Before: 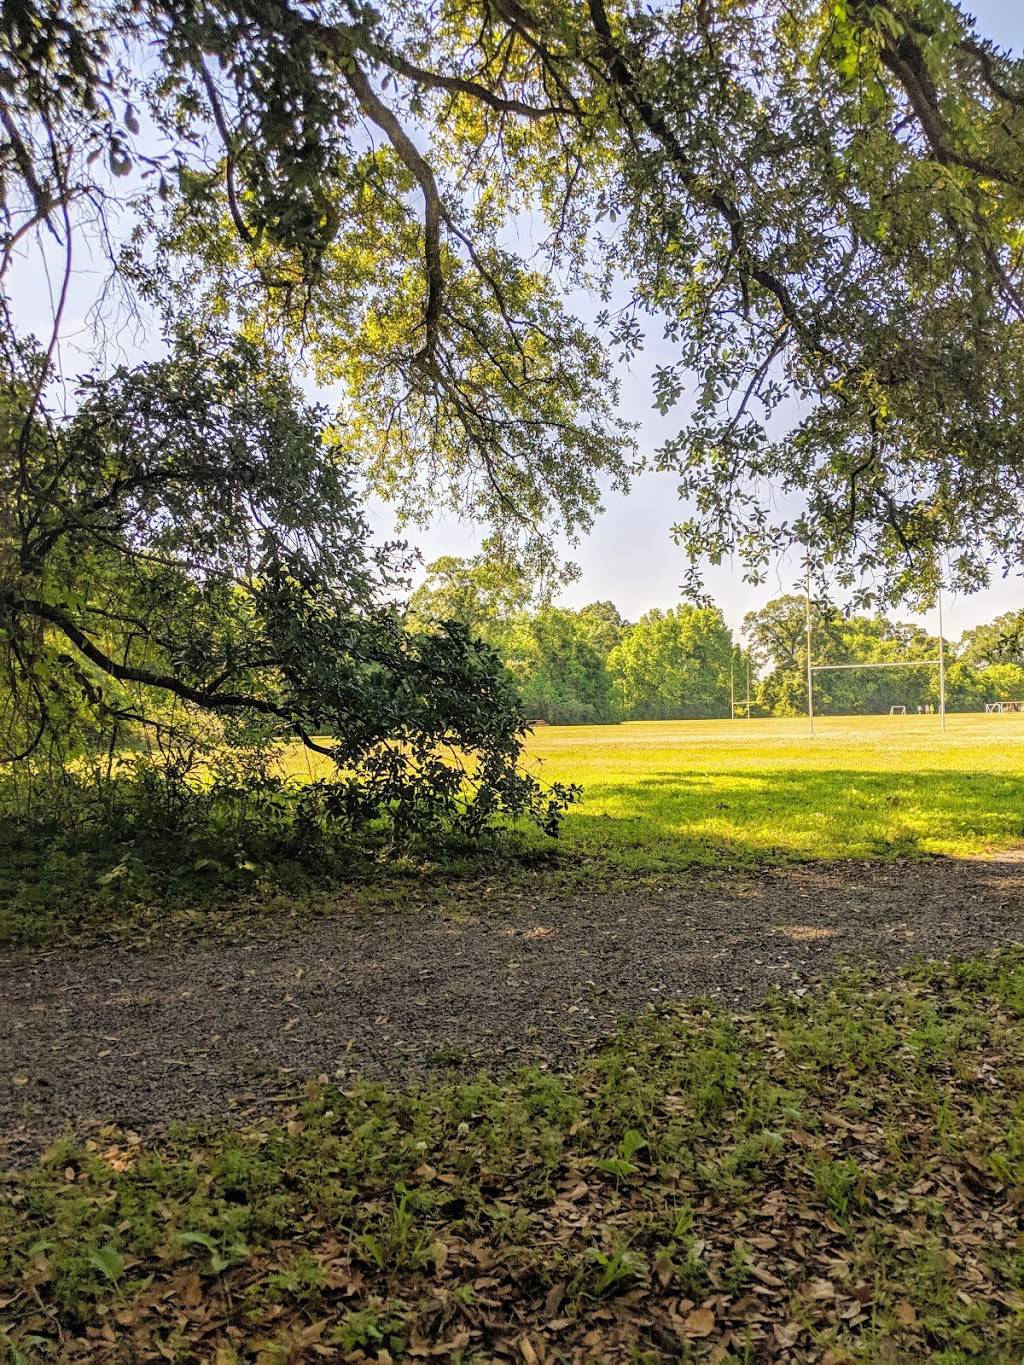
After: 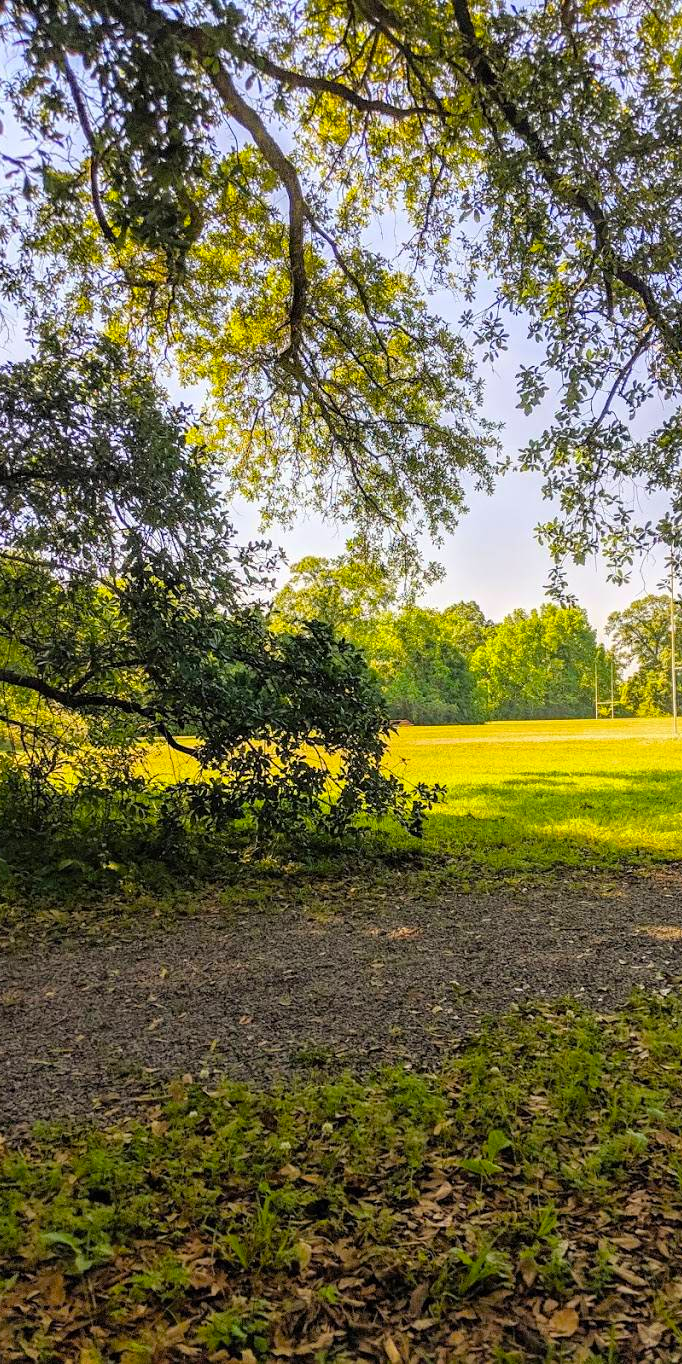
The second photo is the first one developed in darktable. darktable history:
crop and rotate: left 13.342%, right 19.991%
color balance rgb: perceptual saturation grading › global saturation 25%, global vibrance 20%
